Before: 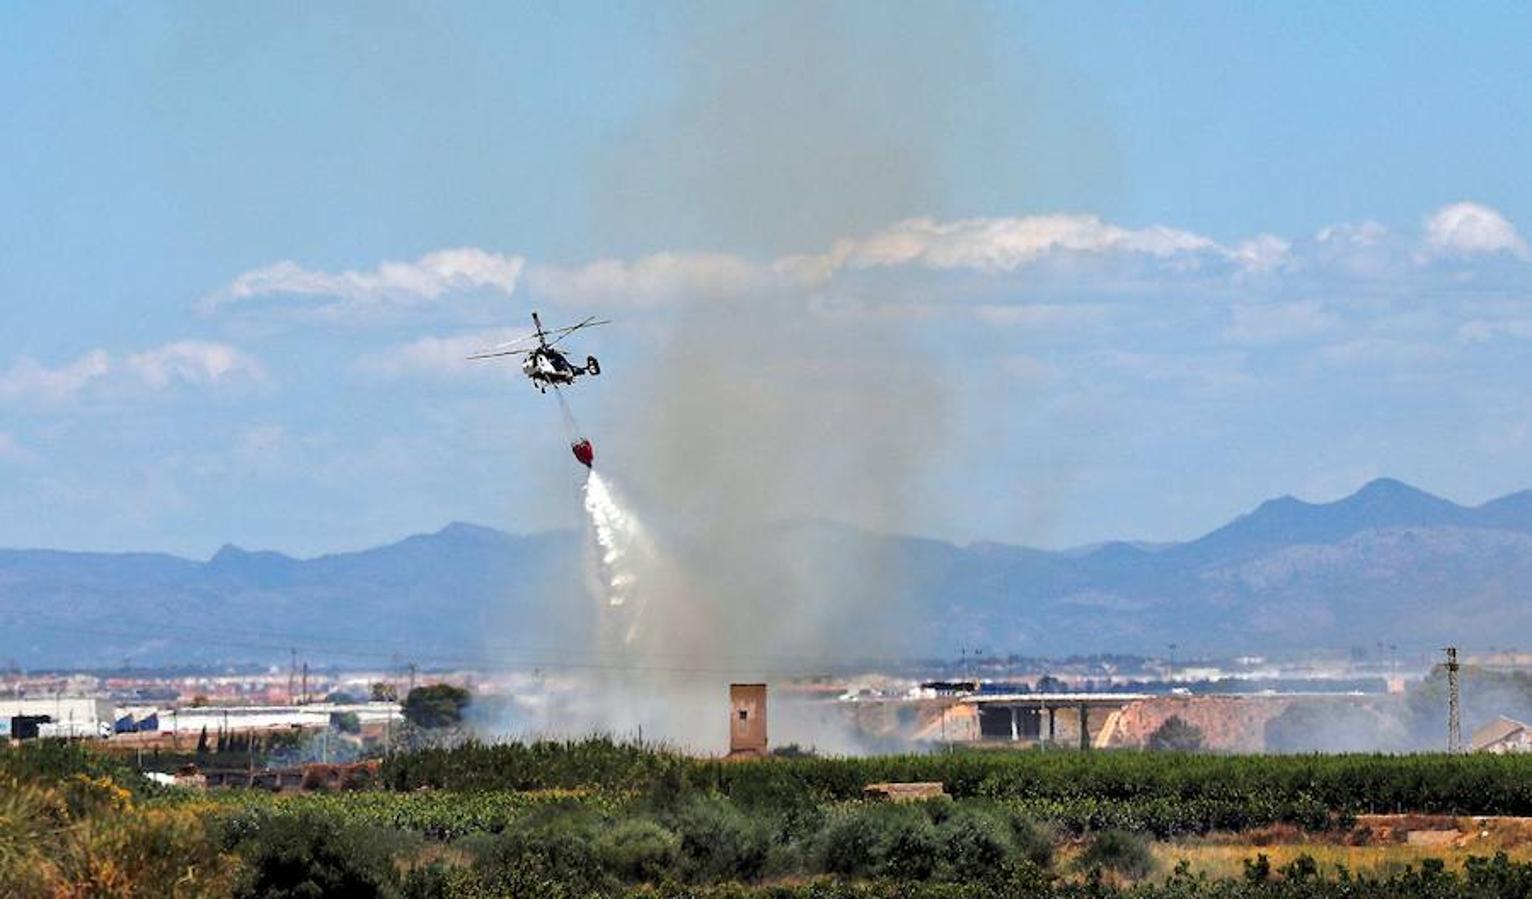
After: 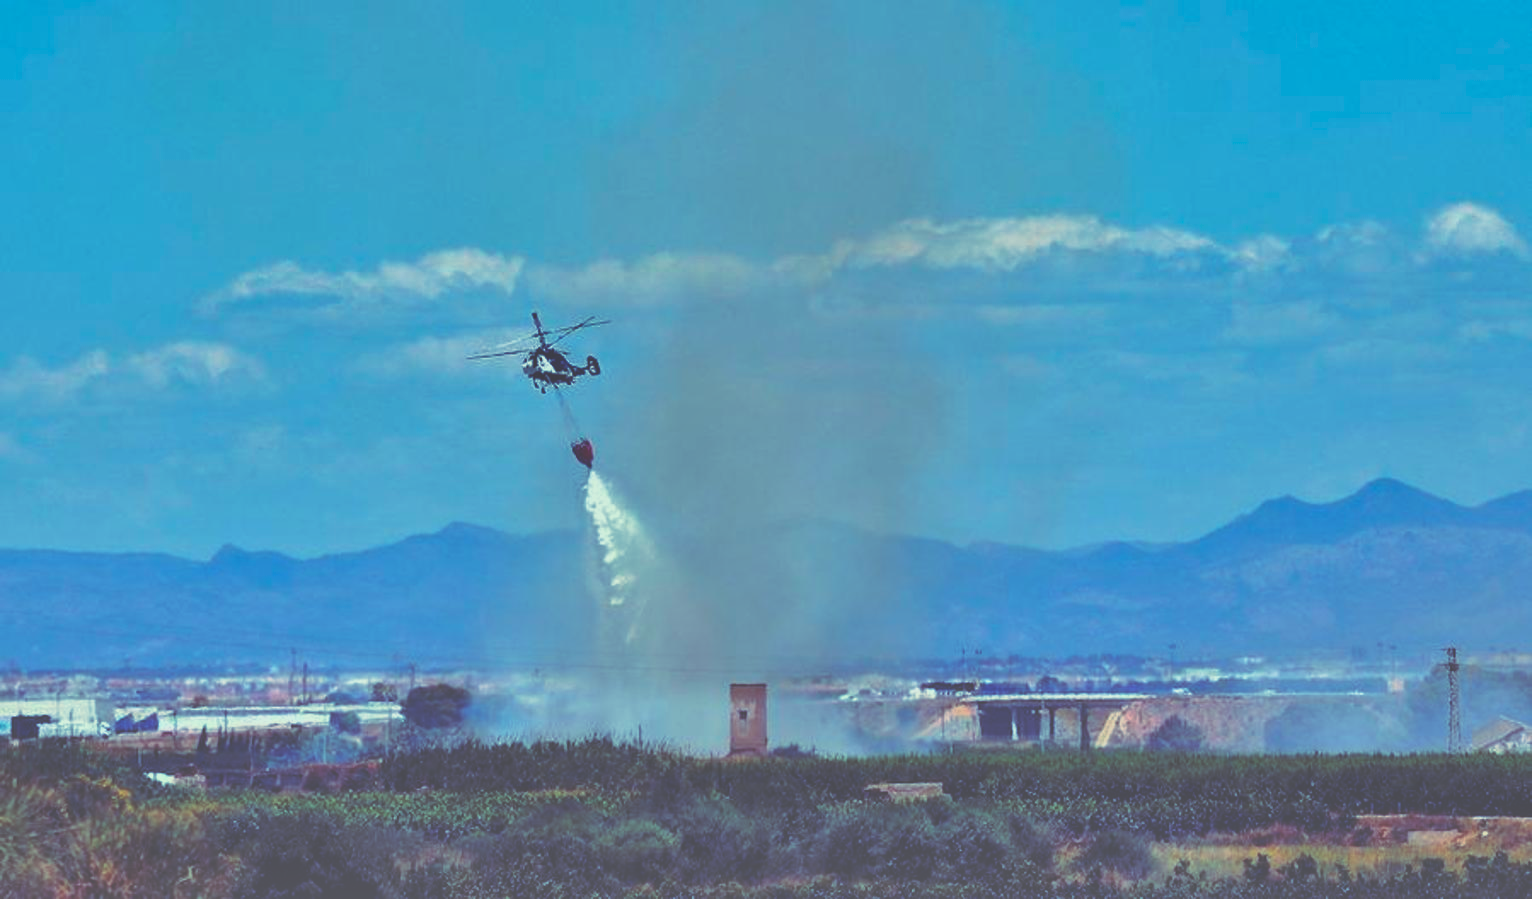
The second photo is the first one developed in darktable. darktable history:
rgb curve: curves: ch0 [(0, 0.186) (0.314, 0.284) (0.576, 0.466) (0.805, 0.691) (0.936, 0.886)]; ch1 [(0, 0.186) (0.314, 0.284) (0.581, 0.534) (0.771, 0.746) (0.936, 0.958)]; ch2 [(0, 0.216) (0.275, 0.39) (1, 1)], mode RGB, independent channels, compensate middle gray true, preserve colors none
tone curve: curves: ch0 [(0, 0.172) (1, 0.91)], color space Lab, independent channels, preserve colors none
shadows and highlights: shadows 75, highlights -60.85, soften with gaussian
